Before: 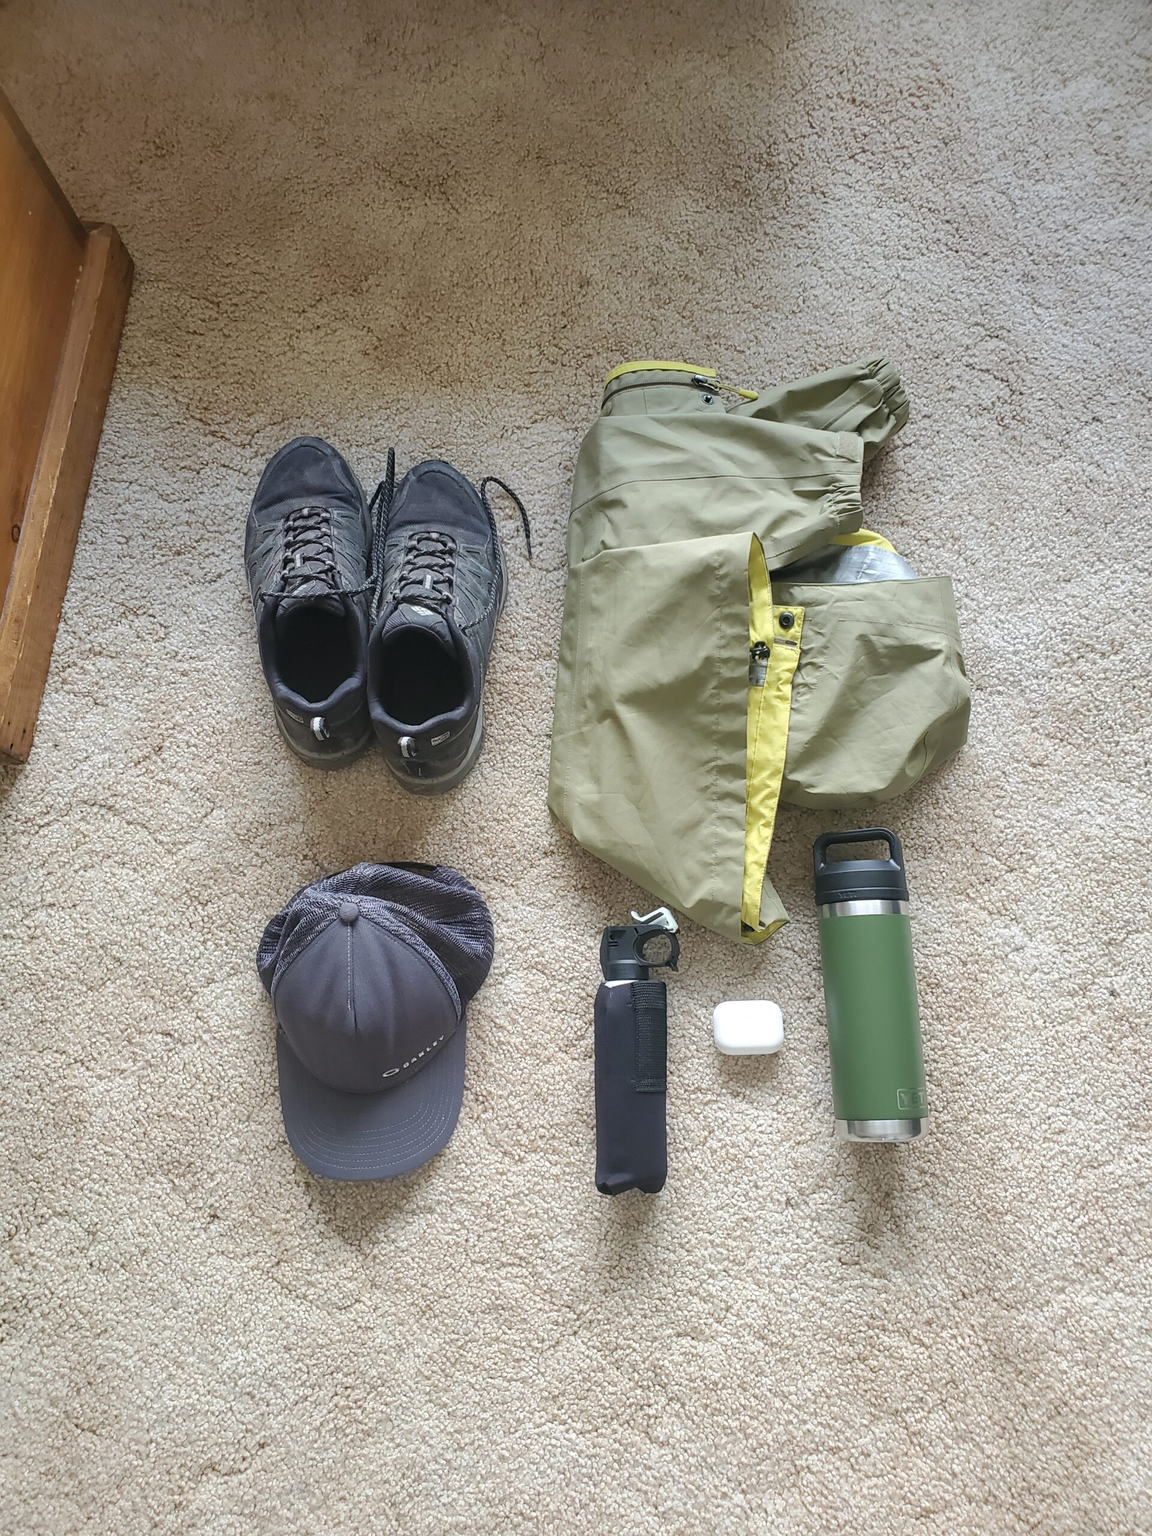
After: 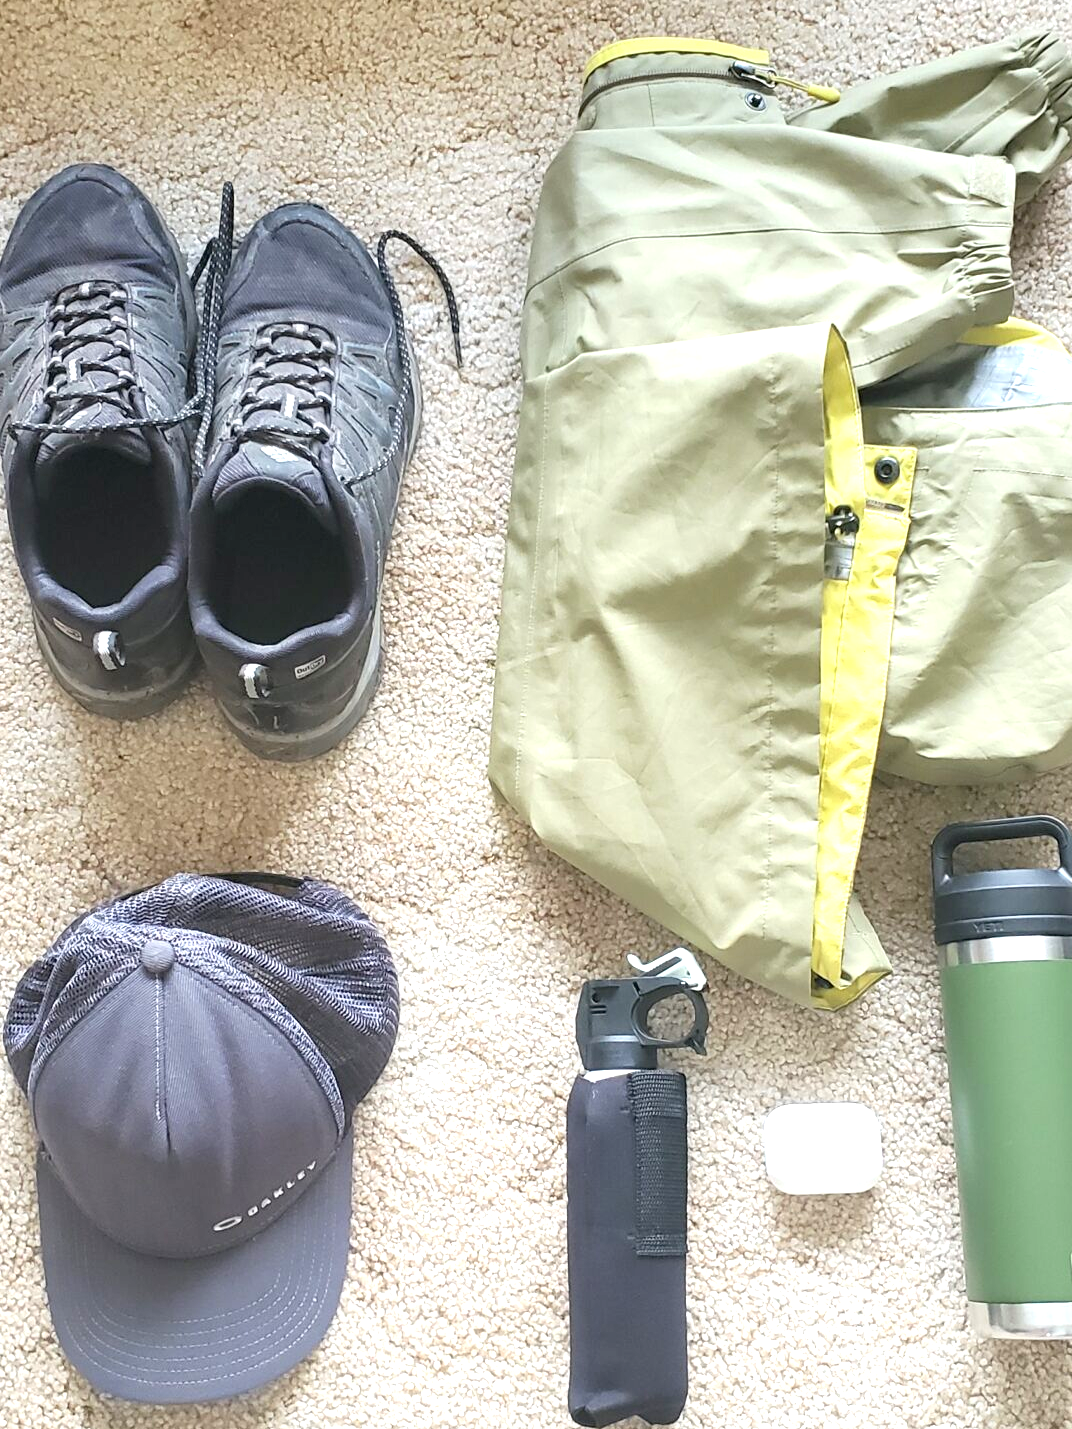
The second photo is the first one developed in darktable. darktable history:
crop and rotate: left 22.13%, top 22.054%, right 22.026%, bottom 22.102%
exposure: black level correction 0.001, exposure 1 EV, compensate highlight preservation false
contrast brightness saturation: contrast 0.05, brightness 0.06, saturation 0.01
